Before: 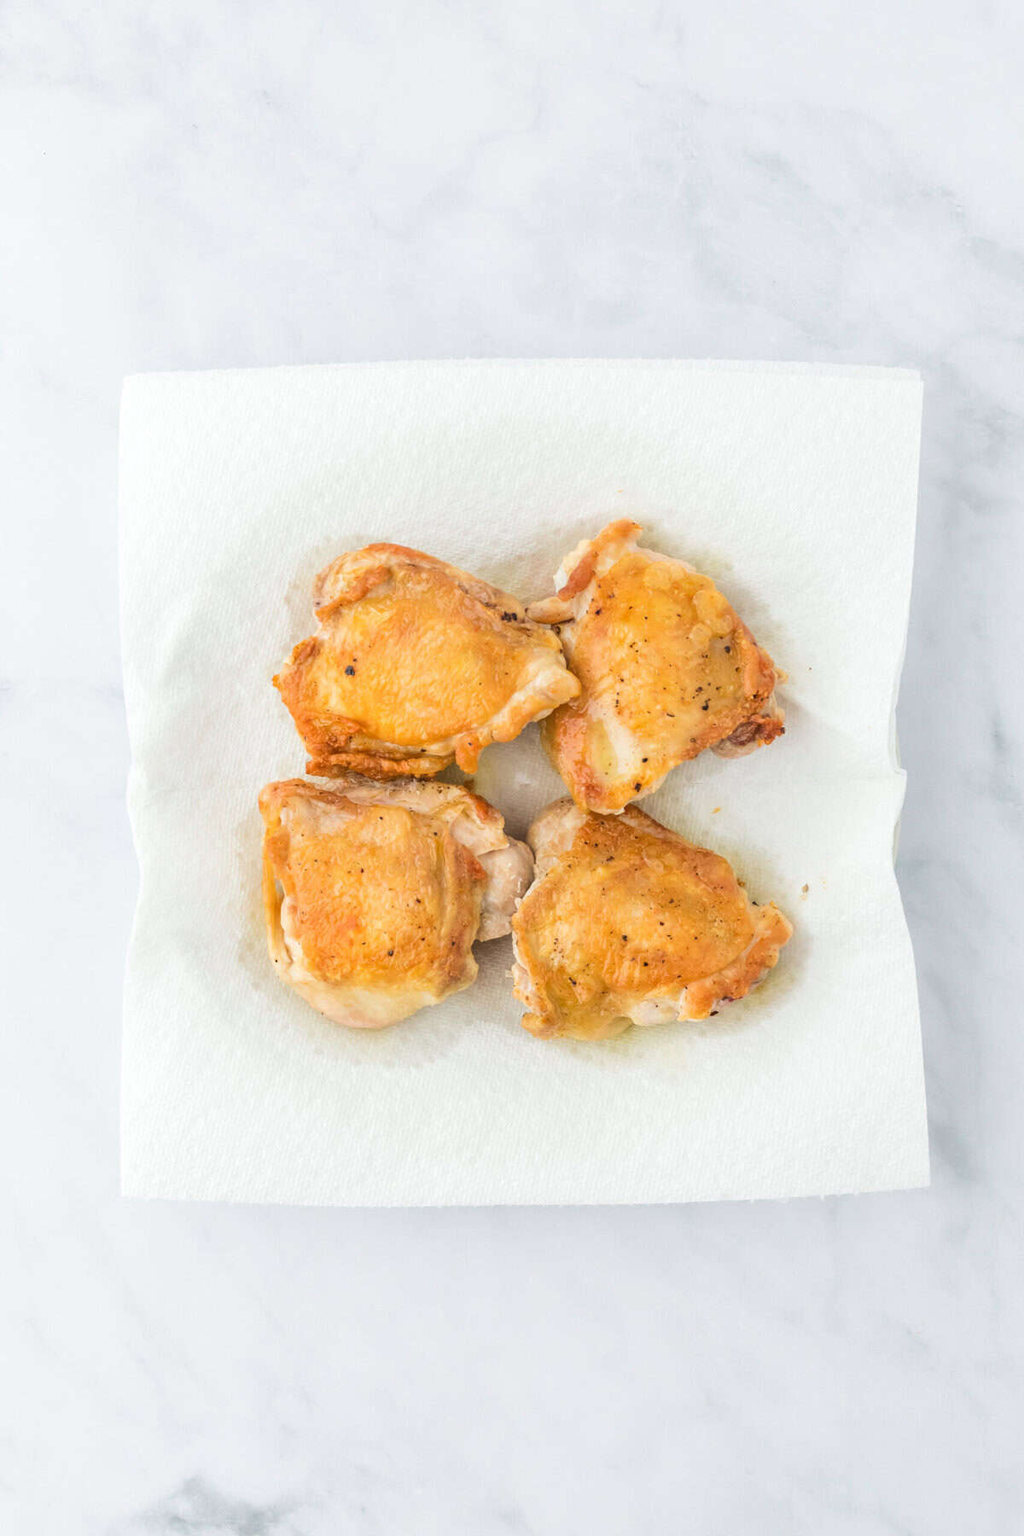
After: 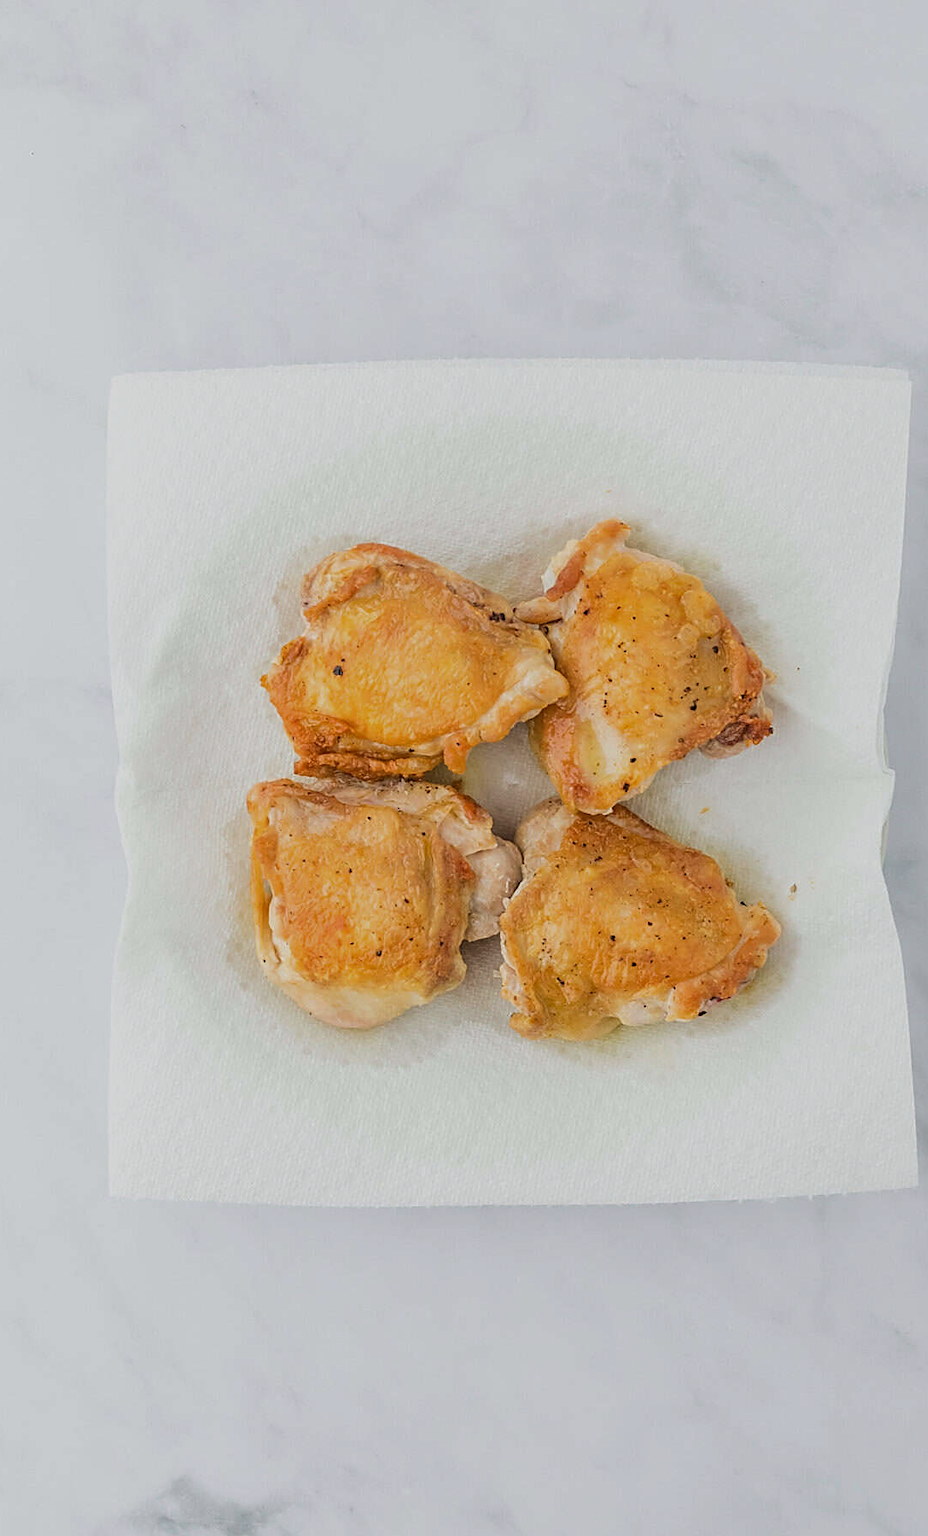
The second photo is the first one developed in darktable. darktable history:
crop and rotate: left 1.246%, right 8.027%
sharpen: amount 0.748
exposure: exposure -0.59 EV, compensate highlight preservation false
